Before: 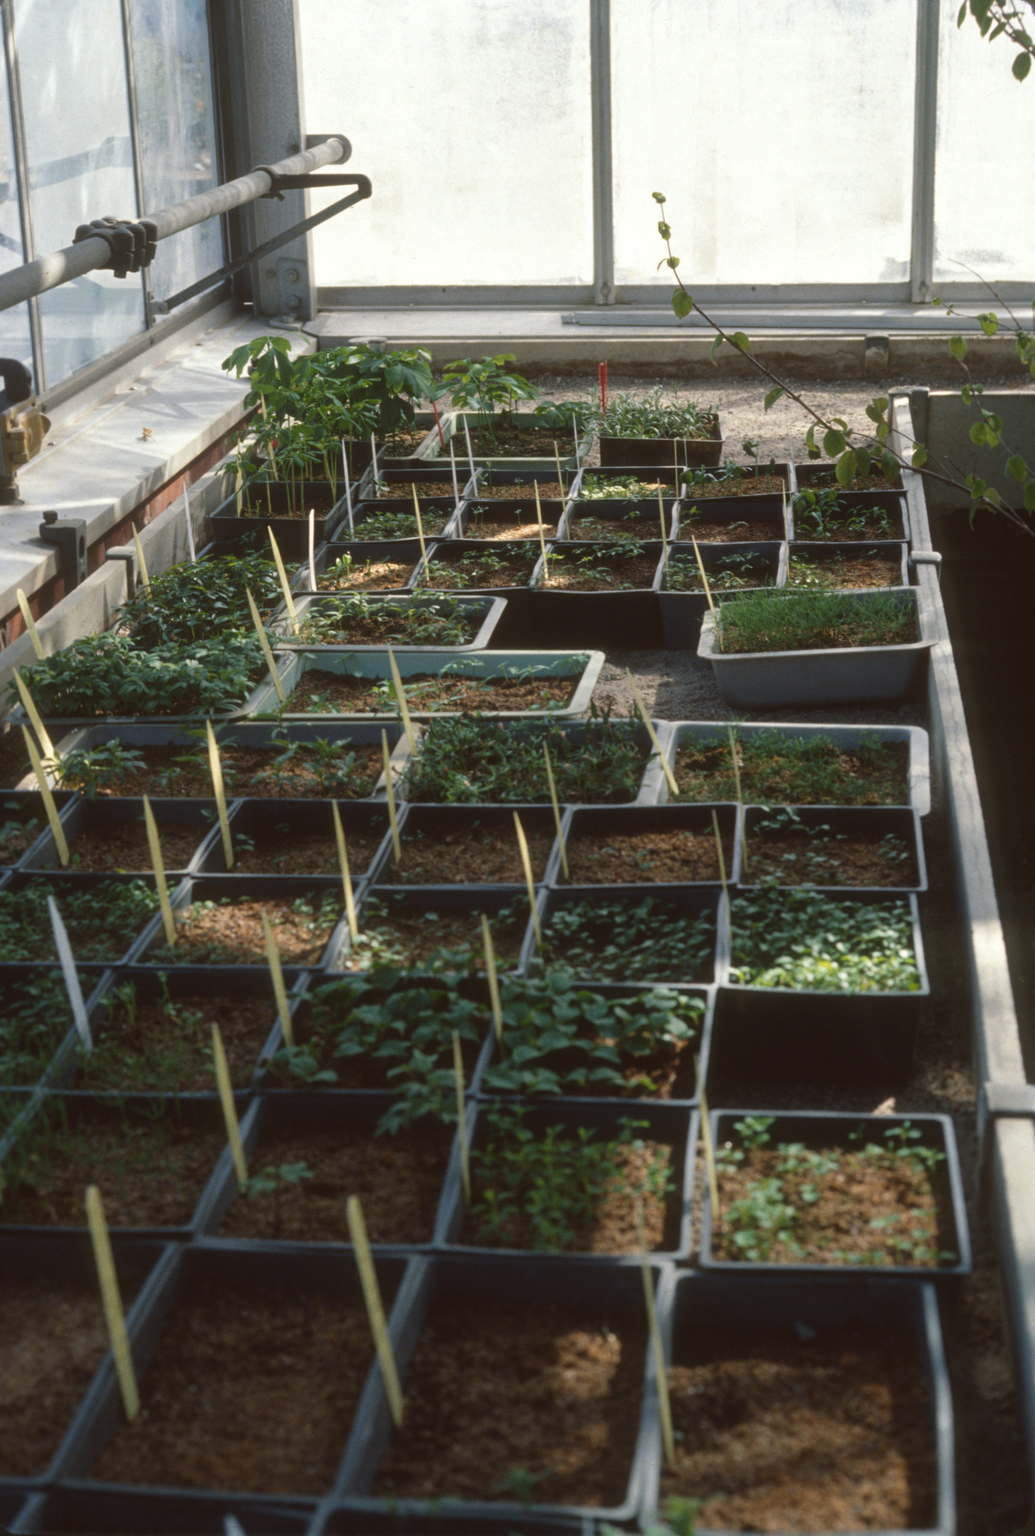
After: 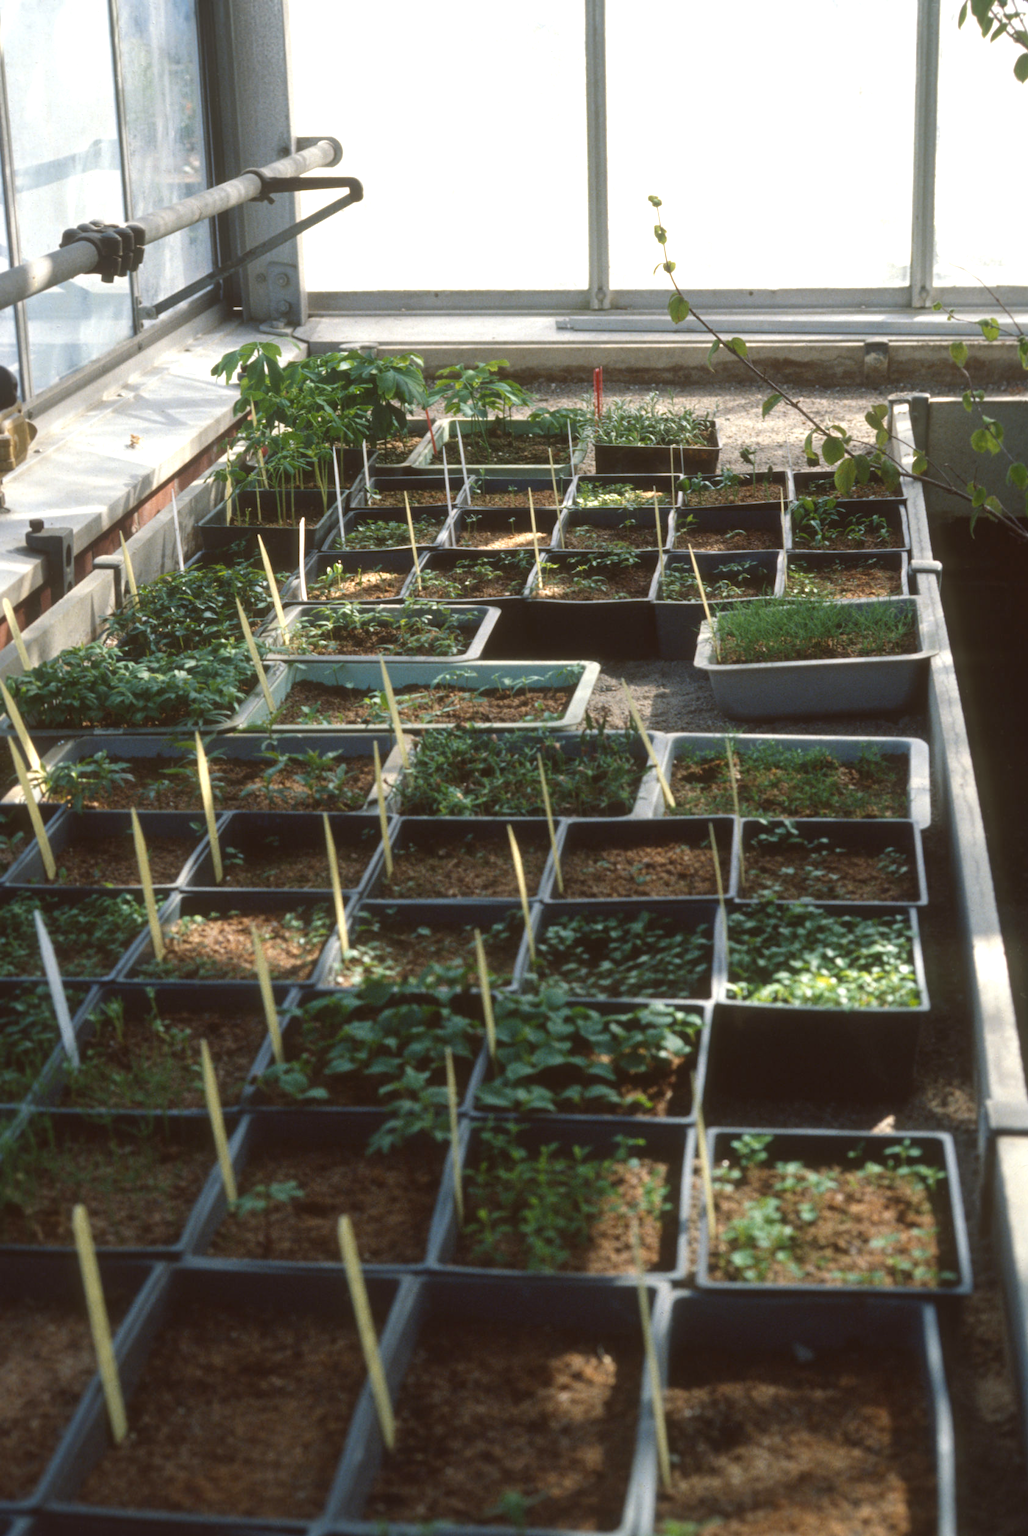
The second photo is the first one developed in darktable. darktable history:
exposure: black level correction 0.001, exposure 0.499 EV, compensate highlight preservation false
crop and rotate: left 1.462%, right 0.658%, bottom 1.56%
